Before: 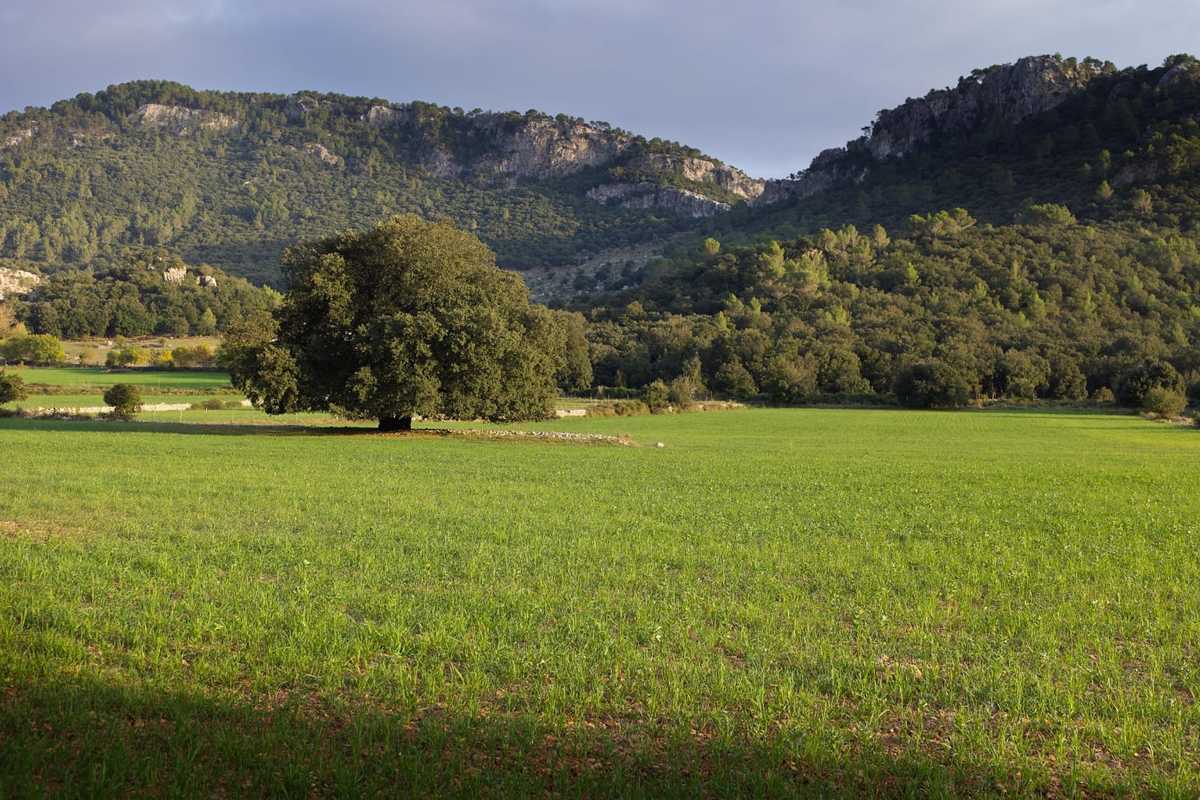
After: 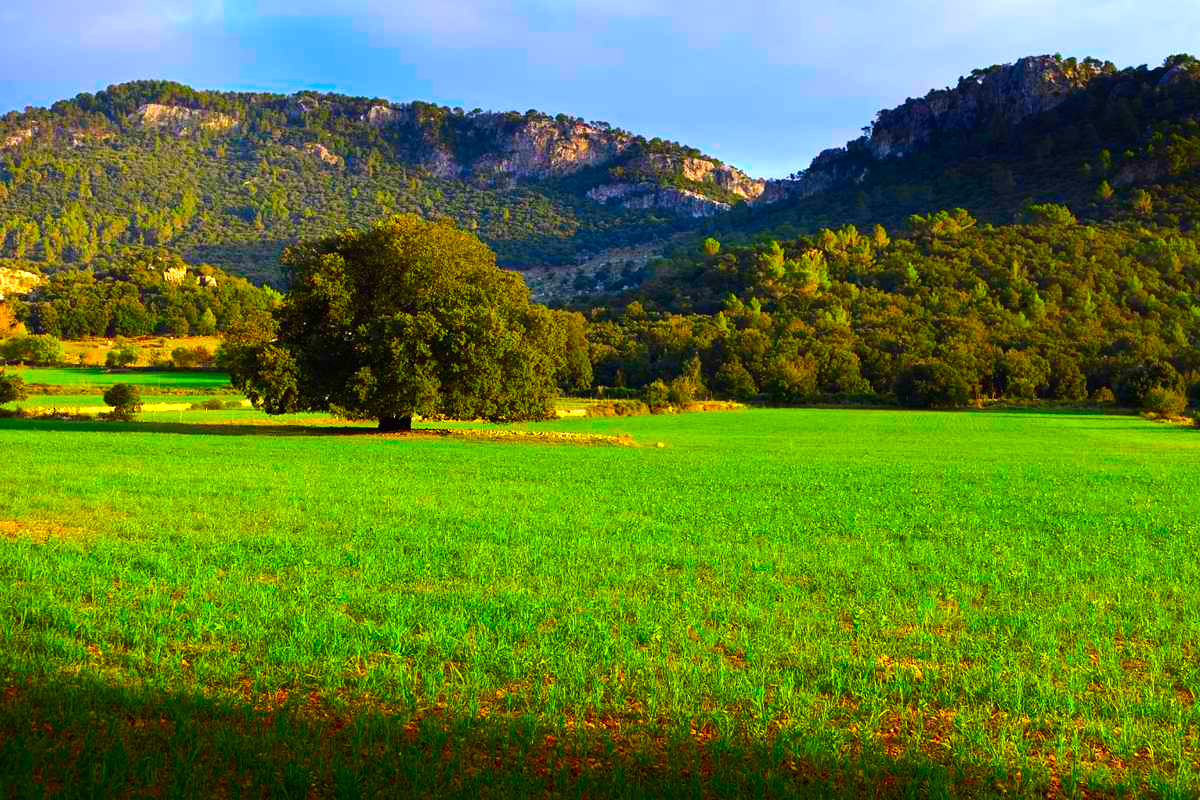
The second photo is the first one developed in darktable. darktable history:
color correction: saturation 3
tone equalizer: -8 EV -0.75 EV, -7 EV -0.7 EV, -6 EV -0.6 EV, -5 EV -0.4 EV, -3 EV 0.4 EV, -2 EV 0.6 EV, -1 EV 0.7 EV, +0 EV 0.75 EV, edges refinement/feathering 500, mask exposure compensation -1.57 EV, preserve details no
